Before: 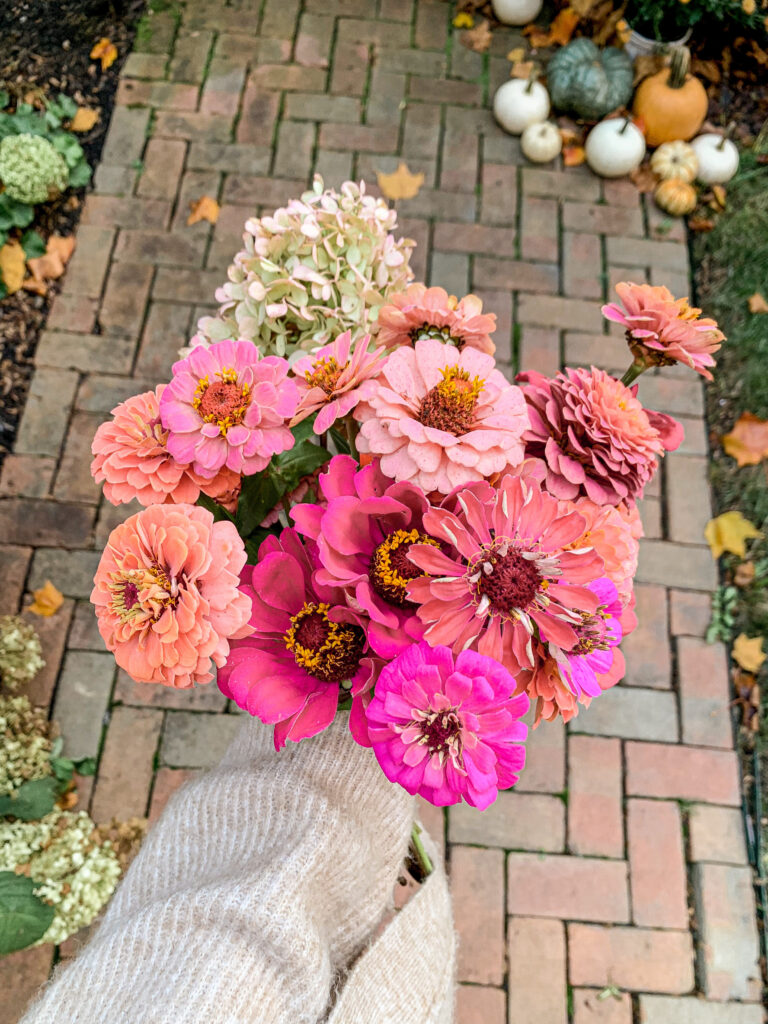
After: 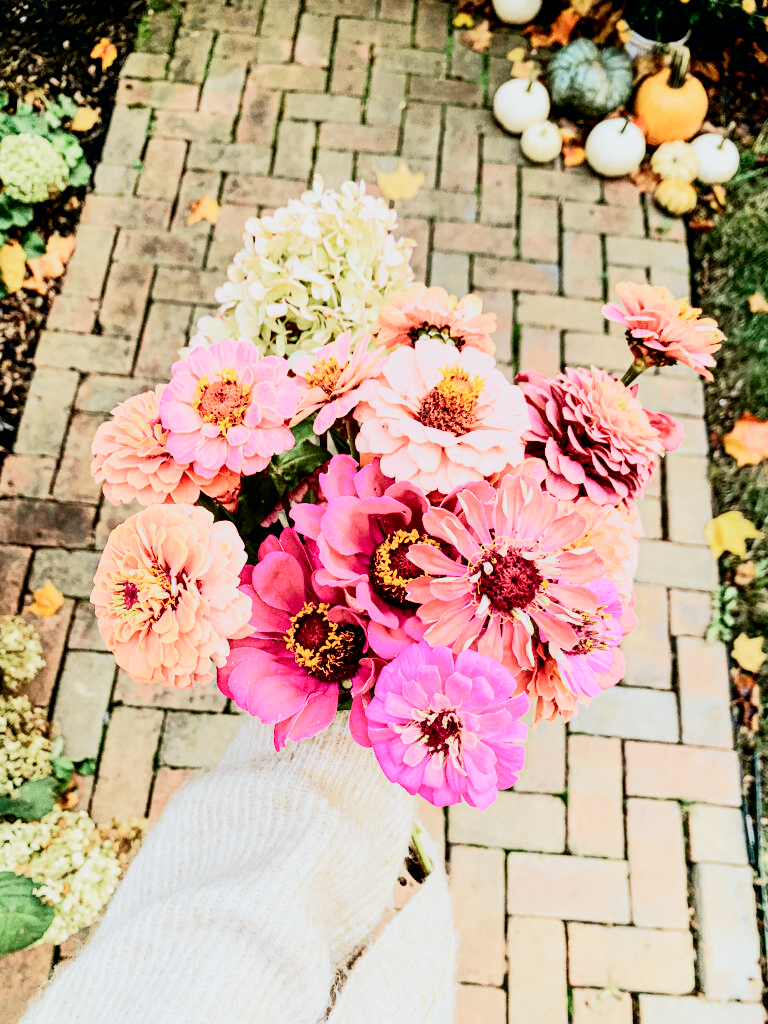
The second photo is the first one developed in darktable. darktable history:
exposure: black level correction 0.001, exposure 0.5 EV, compensate exposure bias true, compensate highlight preservation false
sigmoid: contrast 1.8, skew -0.2, preserve hue 0%, red attenuation 0.1, red rotation 0.035, green attenuation 0.1, green rotation -0.017, blue attenuation 0.15, blue rotation -0.052, base primaries Rec2020
tone curve: curves: ch0 [(0, 0) (0.037, 0.011) (0.135, 0.093) (0.266, 0.281) (0.461, 0.555) (0.581, 0.716) (0.675, 0.793) (0.767, 0.849) (0.91, 0.924) (1, 0.979)]; ch1 [(0, 0) (0.292, 0.278) (0.419, 0.423) (0.493, 0.492) (0.506, 0.5) (0.534, 0.529) (0.562, 0.562) (0.641, 0.663) (0.754, 0.76) (1, 1)]; ch2 [(0, 0) (0.294, 0.3) (0.361, 0.372) (0.429, 0.445) (0.478, 0.486) (0.502, 0.498) (0.518, 0.522) (0.531, 0.549) (0.561, 0.579) (0.64, 0.645) (0.7, 0.7) (0.861, 0.808) (1, 0.951)], color space Lab, independent channels, preserve colors none
